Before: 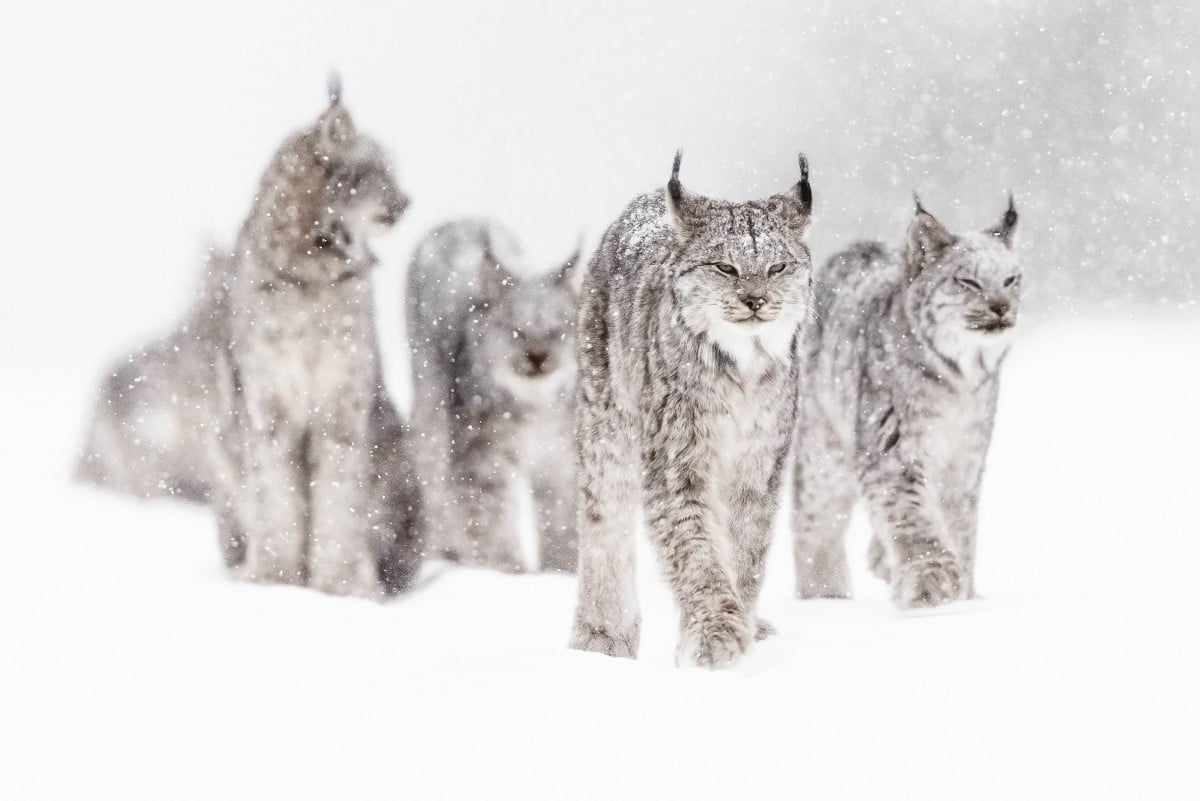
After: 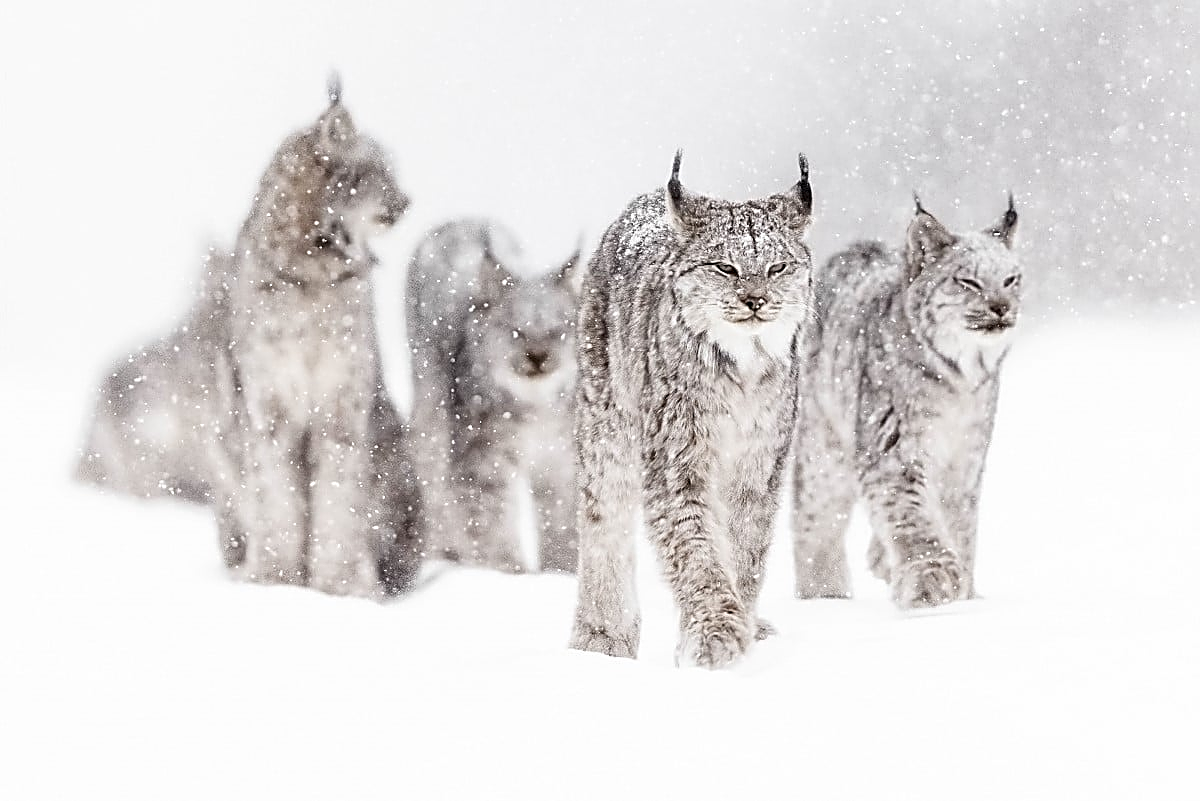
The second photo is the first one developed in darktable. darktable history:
exposure: exposure 0.028 EV, compensate highlight preservation false
sharpen: amount 0.999
